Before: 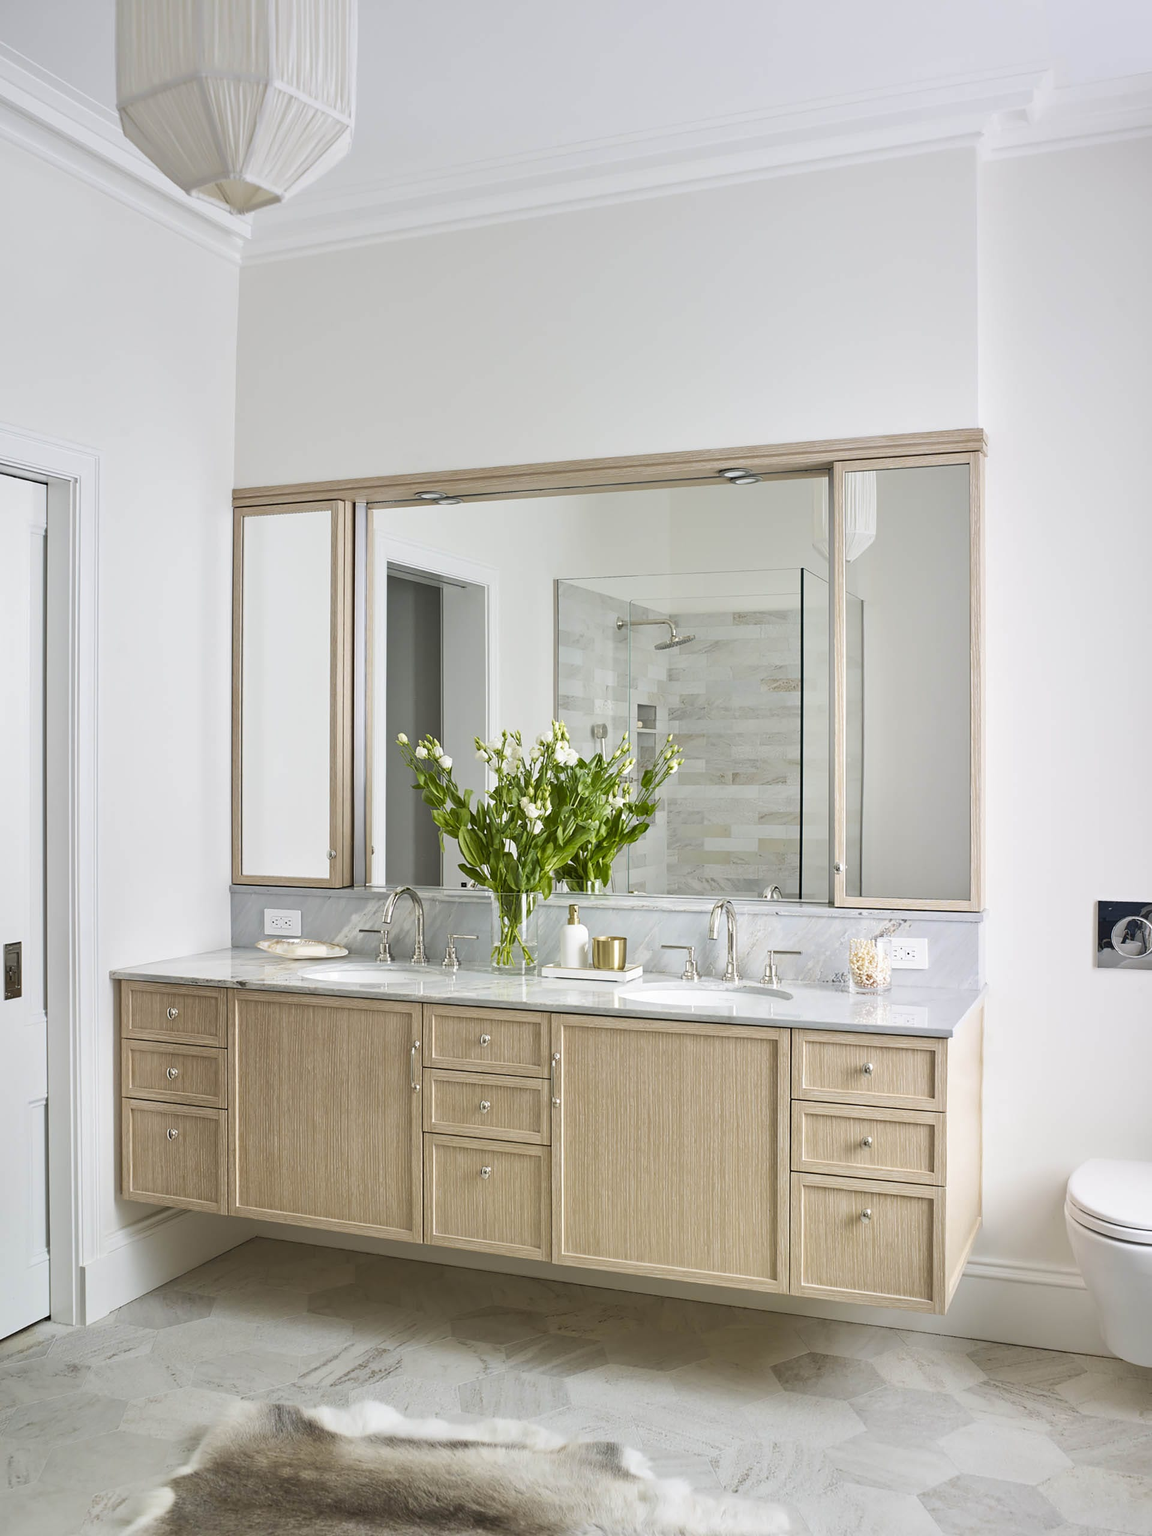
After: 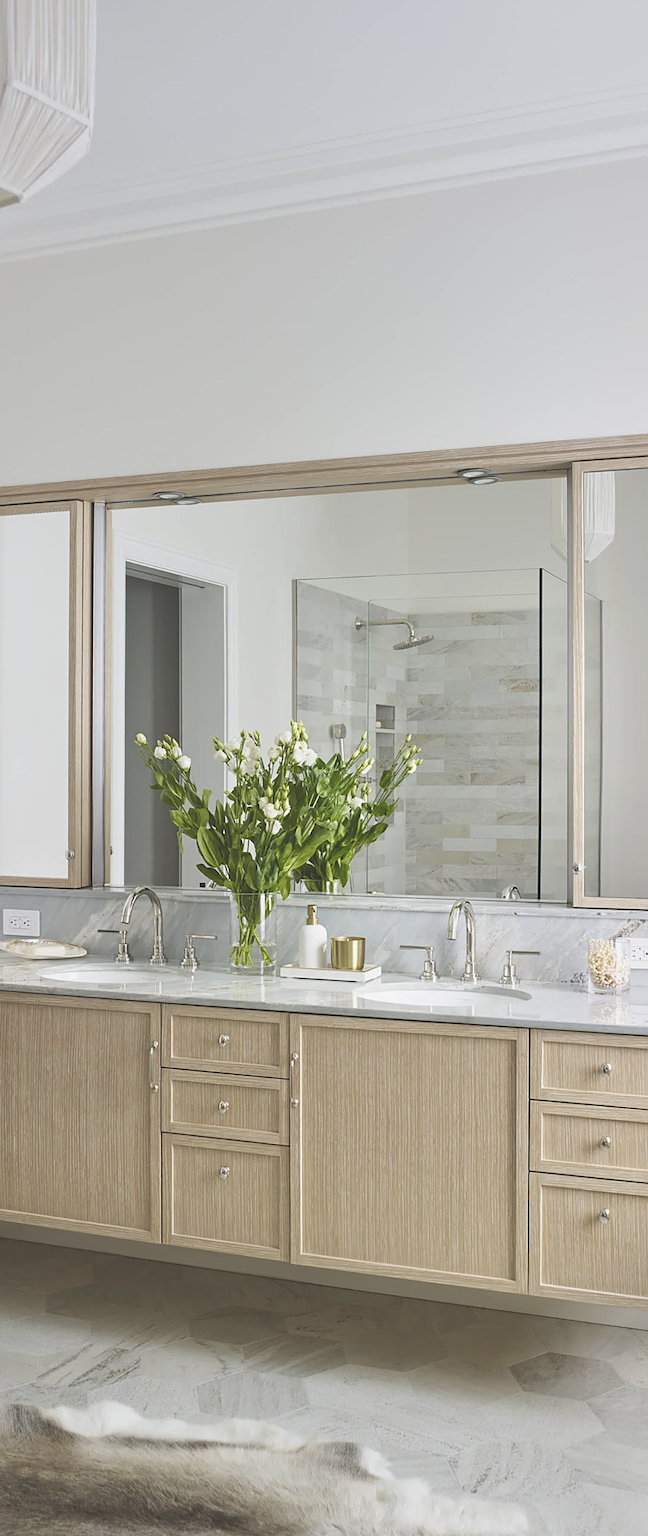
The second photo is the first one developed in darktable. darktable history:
exposure: black level correction -0.026, exposure -0.12 EV, compensate exposure bias true, compensate highlight preservation false
crop and rotate: left 22.712%, right 20.975%
sharpen: amount 0.2
